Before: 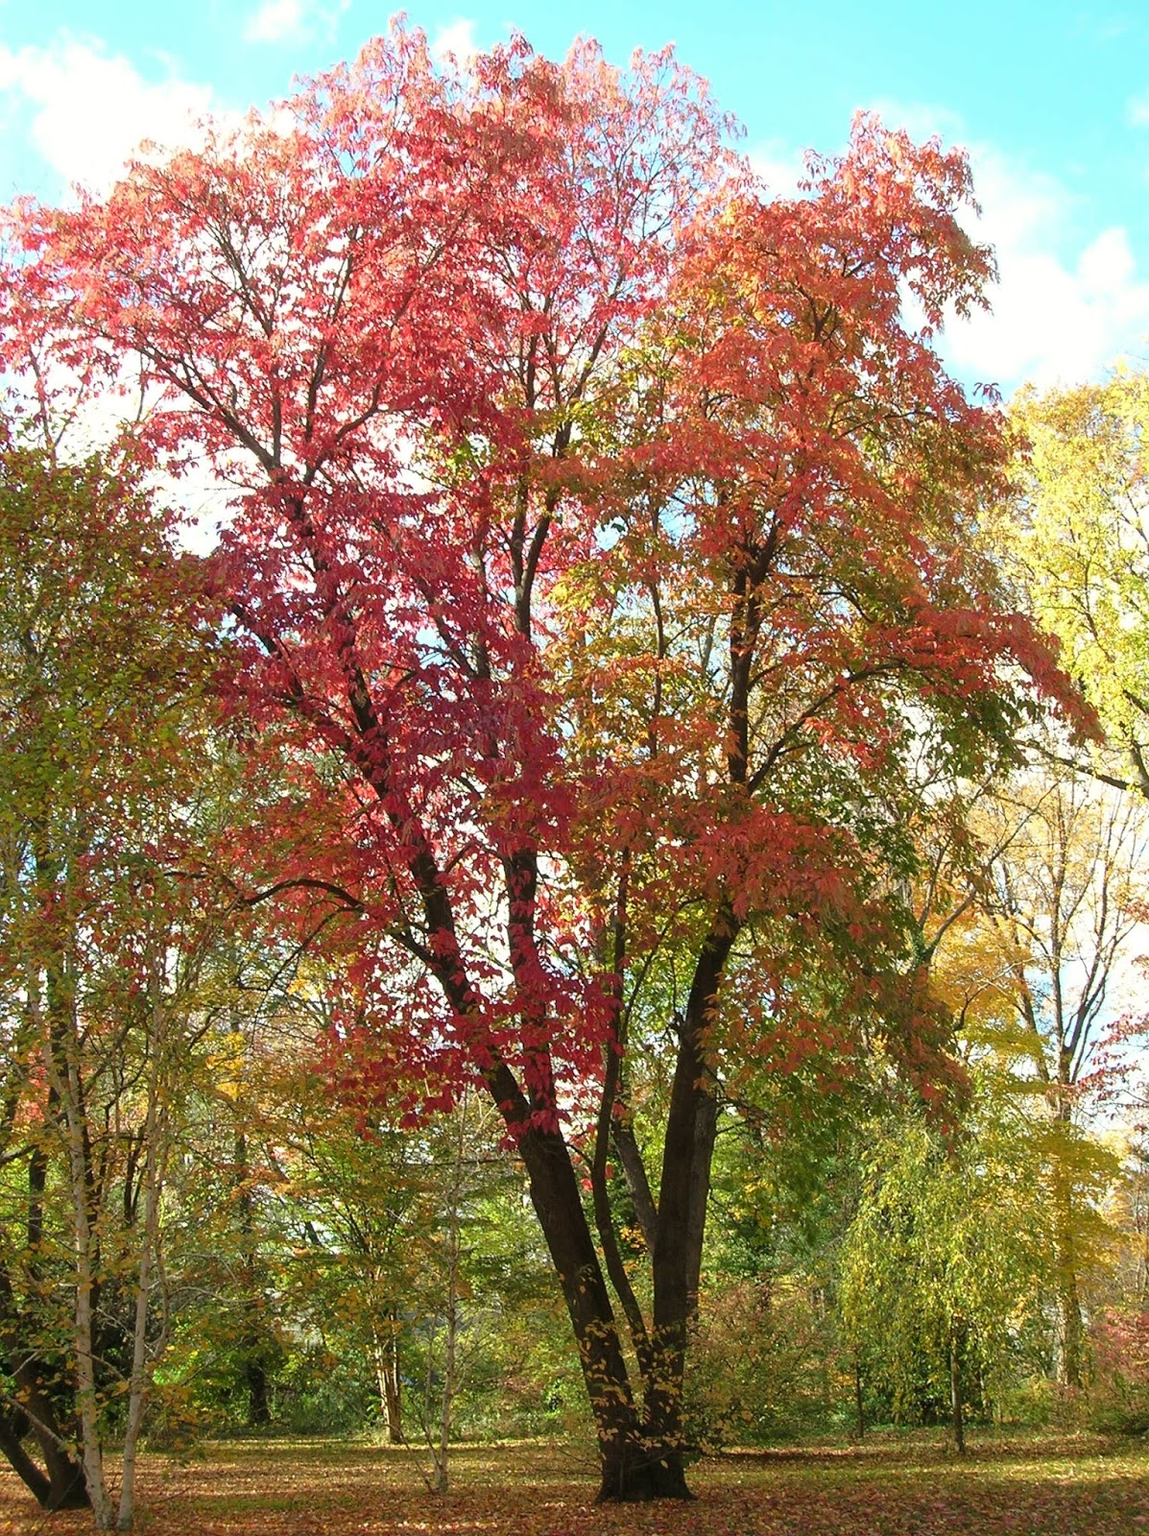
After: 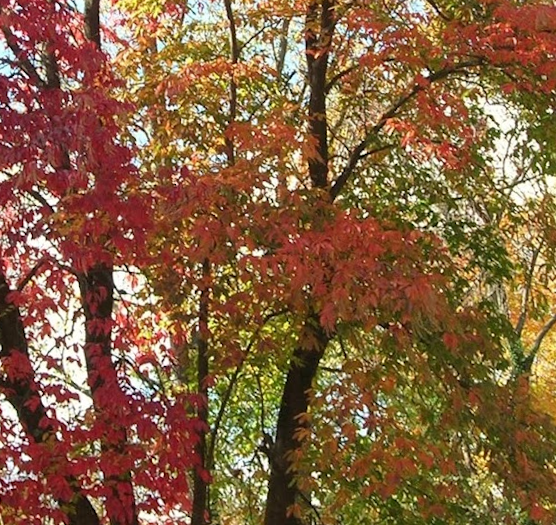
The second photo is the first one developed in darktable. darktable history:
crop: left 36.607%, top 34.735%, right 13.146%, bottom 30.611%
rotate and perspective: rotation -1.68°, lens shift (vertical) -0.146, crop left 0.049, crop right 0.912, crop top 0.032, crop bottom 0.96
